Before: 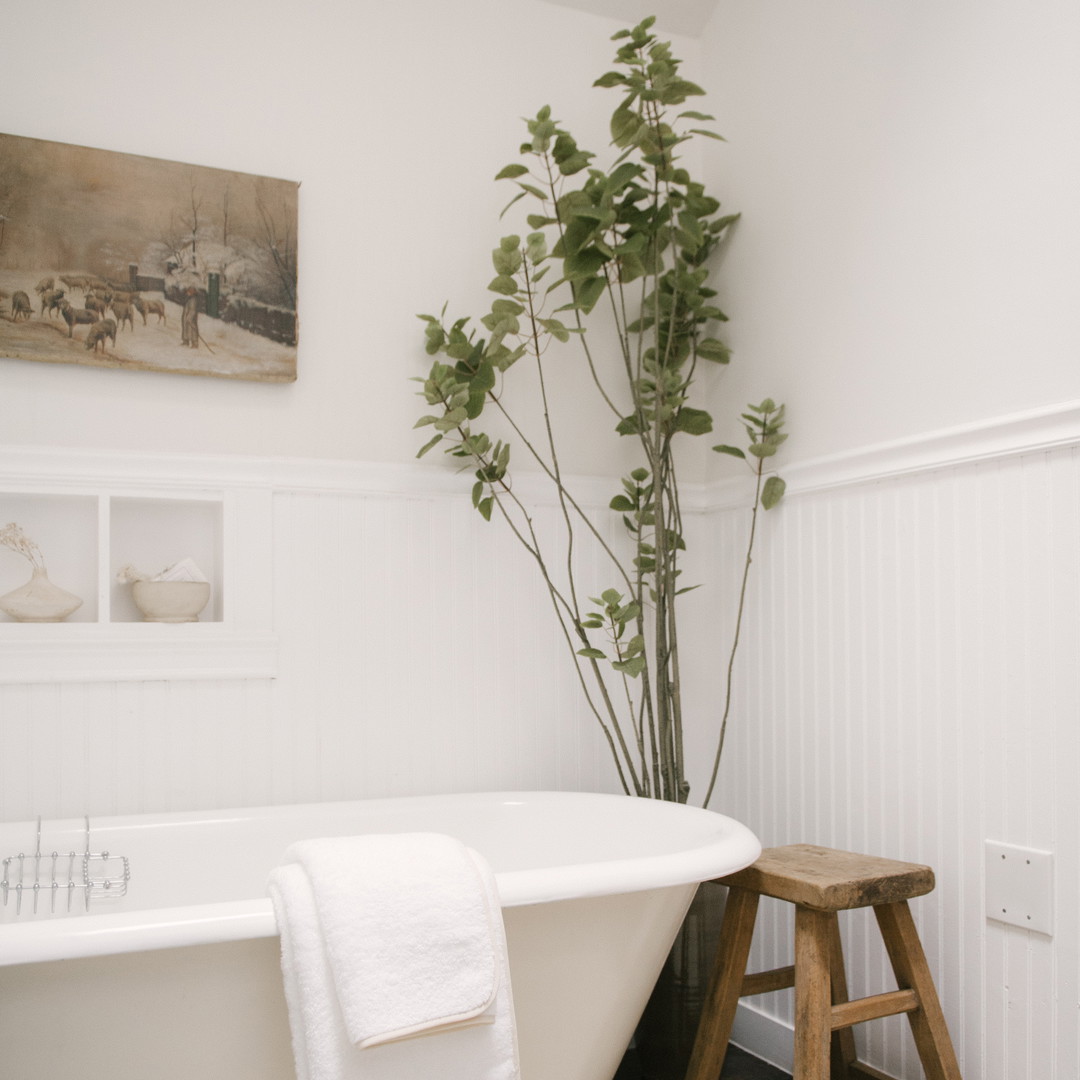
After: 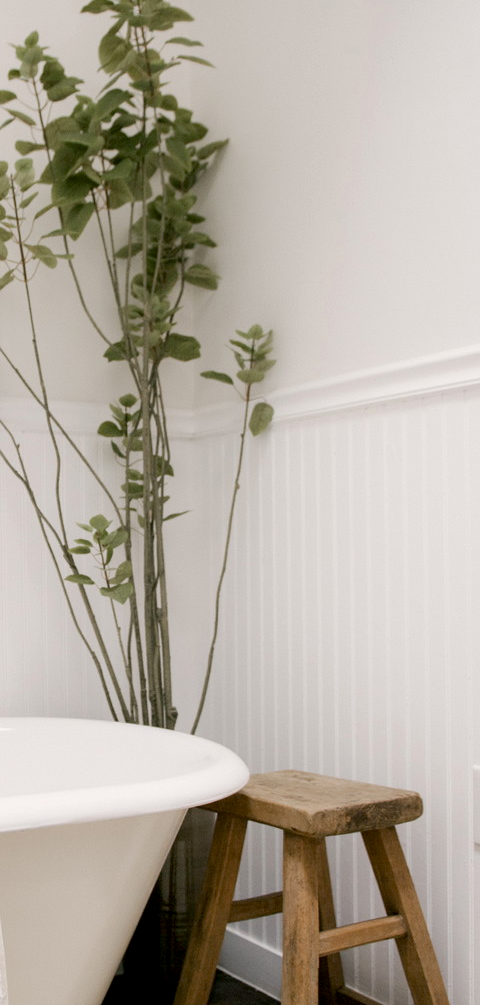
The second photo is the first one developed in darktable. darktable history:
exposure: black level correction 0.009, compensate highlight preservation false
crop: left 47.462%, top 6.92%, right 8.065%
